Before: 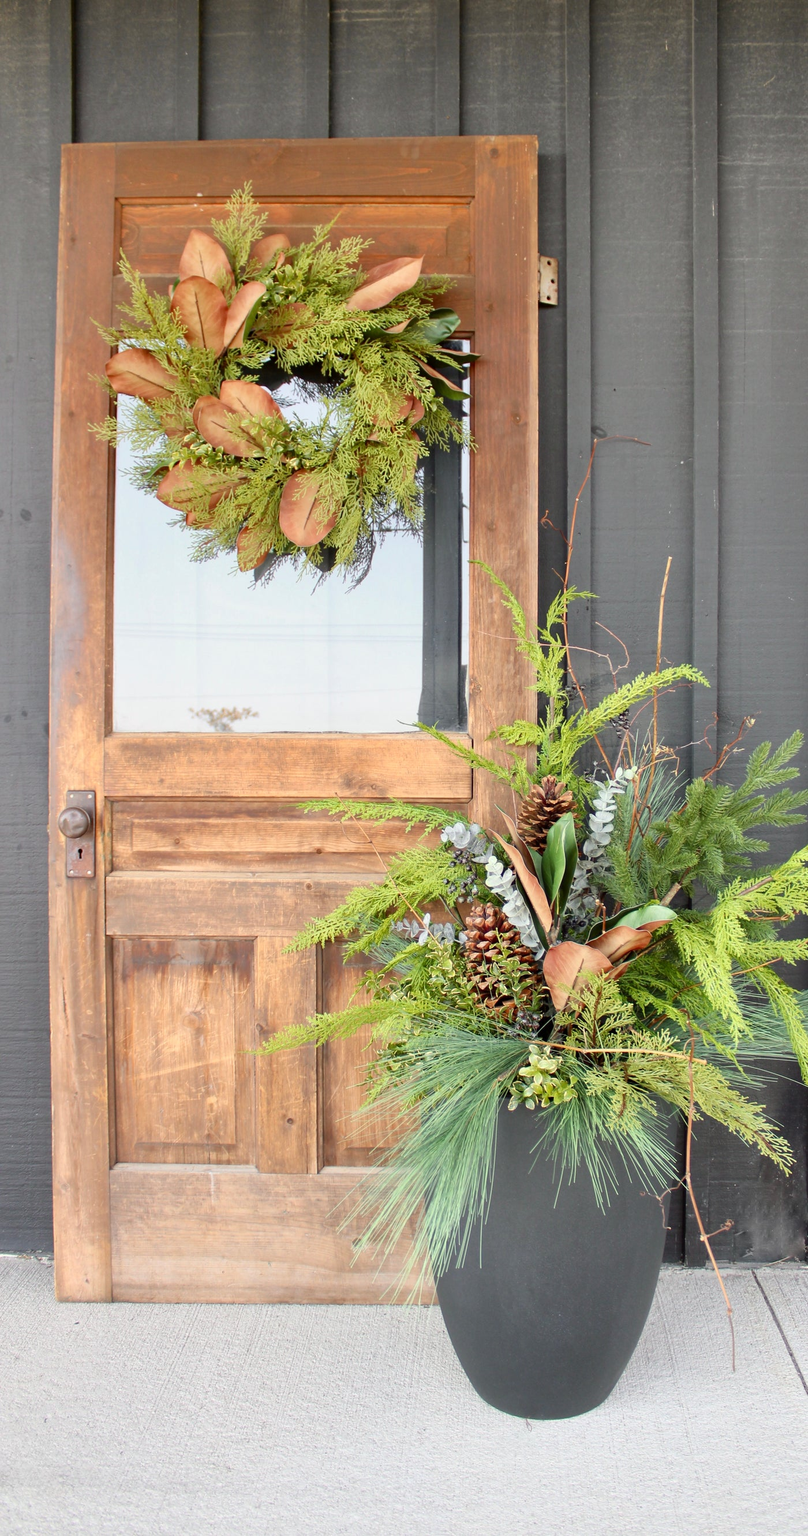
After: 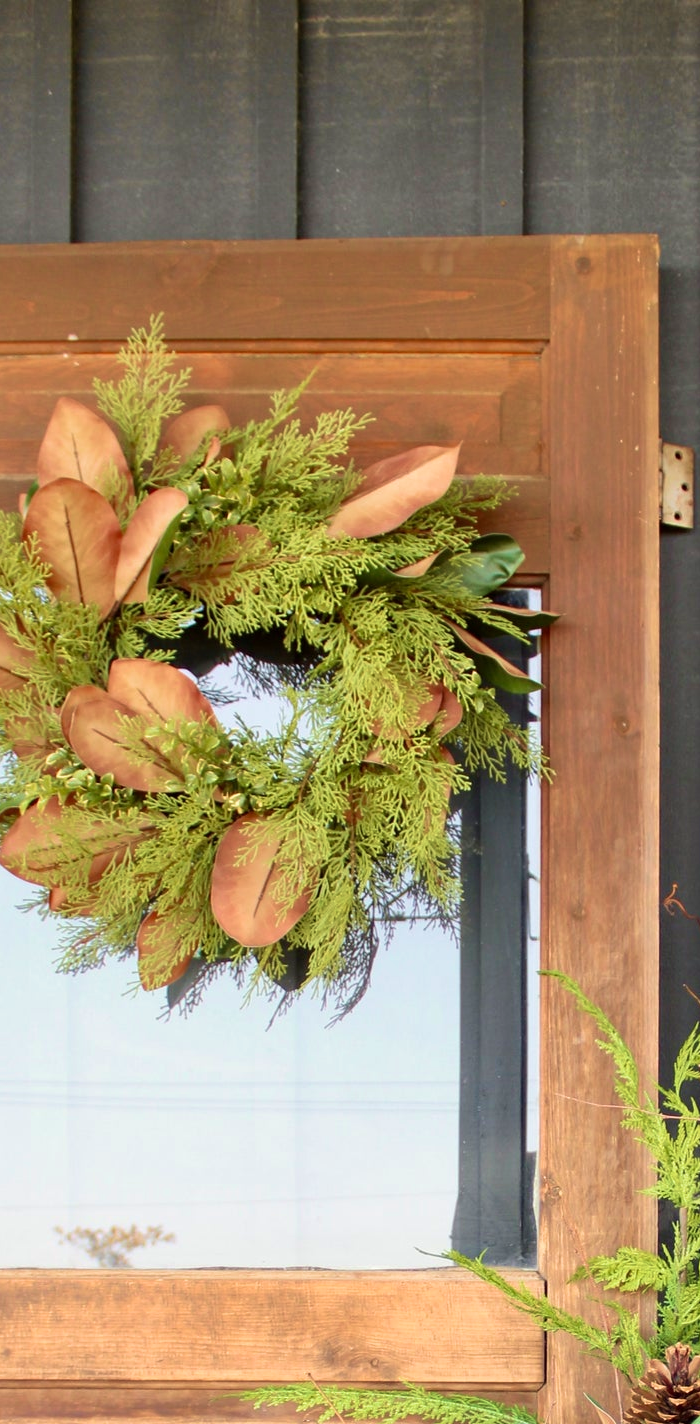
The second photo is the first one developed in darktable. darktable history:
crop: left 19.556%, right 30.401%, bottom 46.458%
velvia: strength 36.57%
